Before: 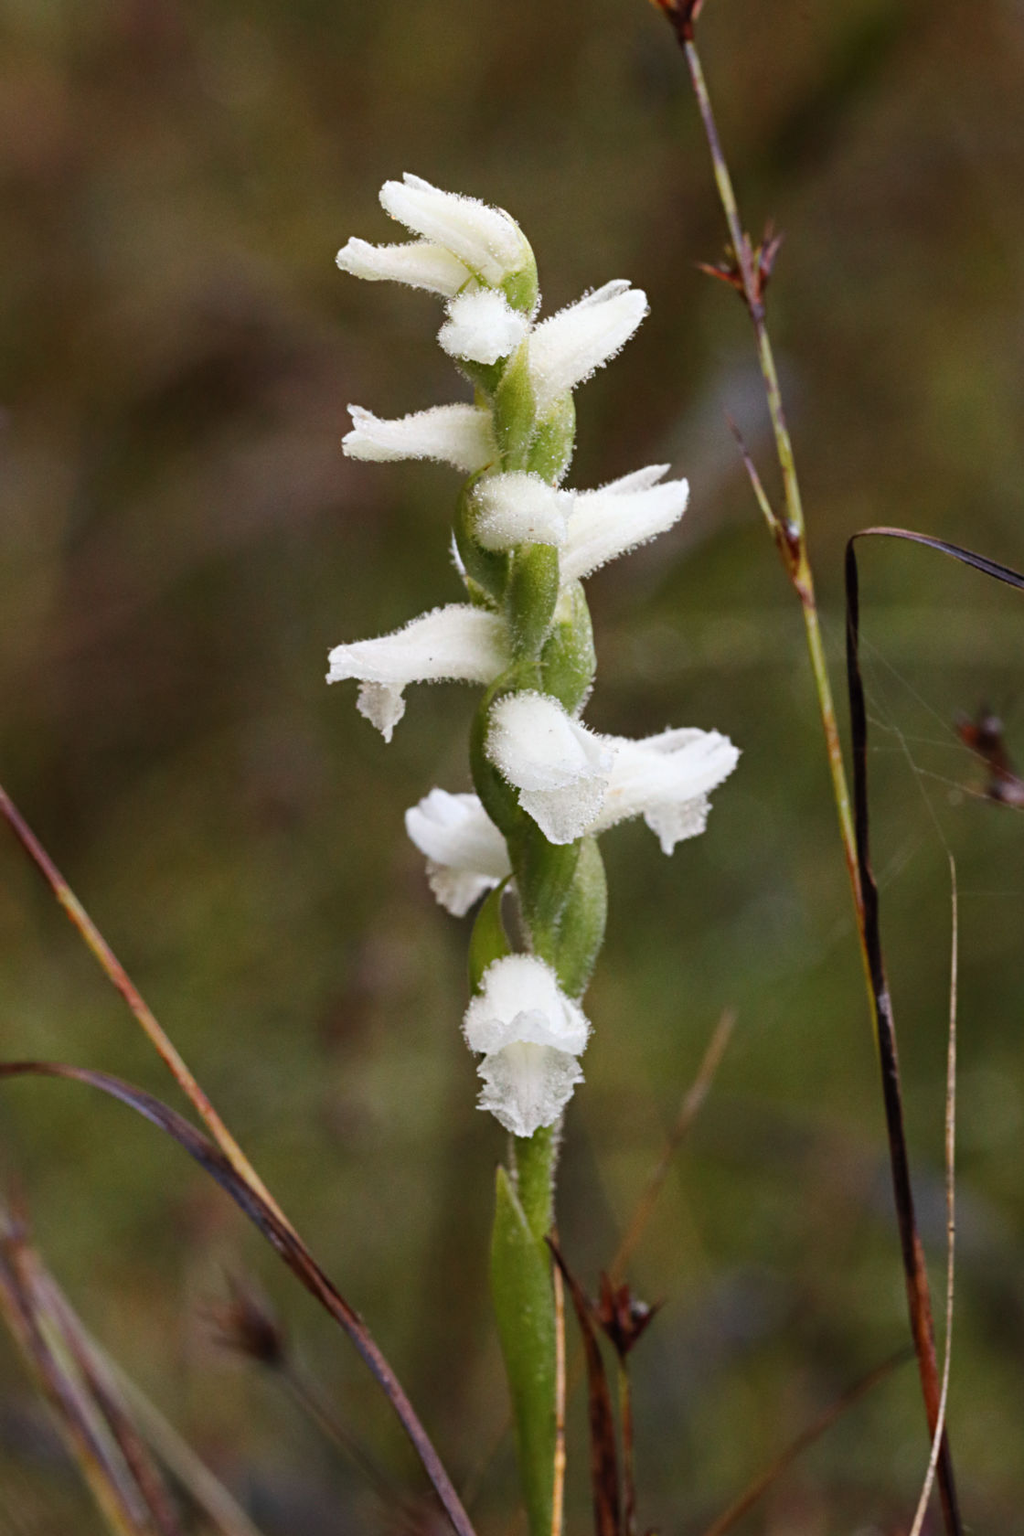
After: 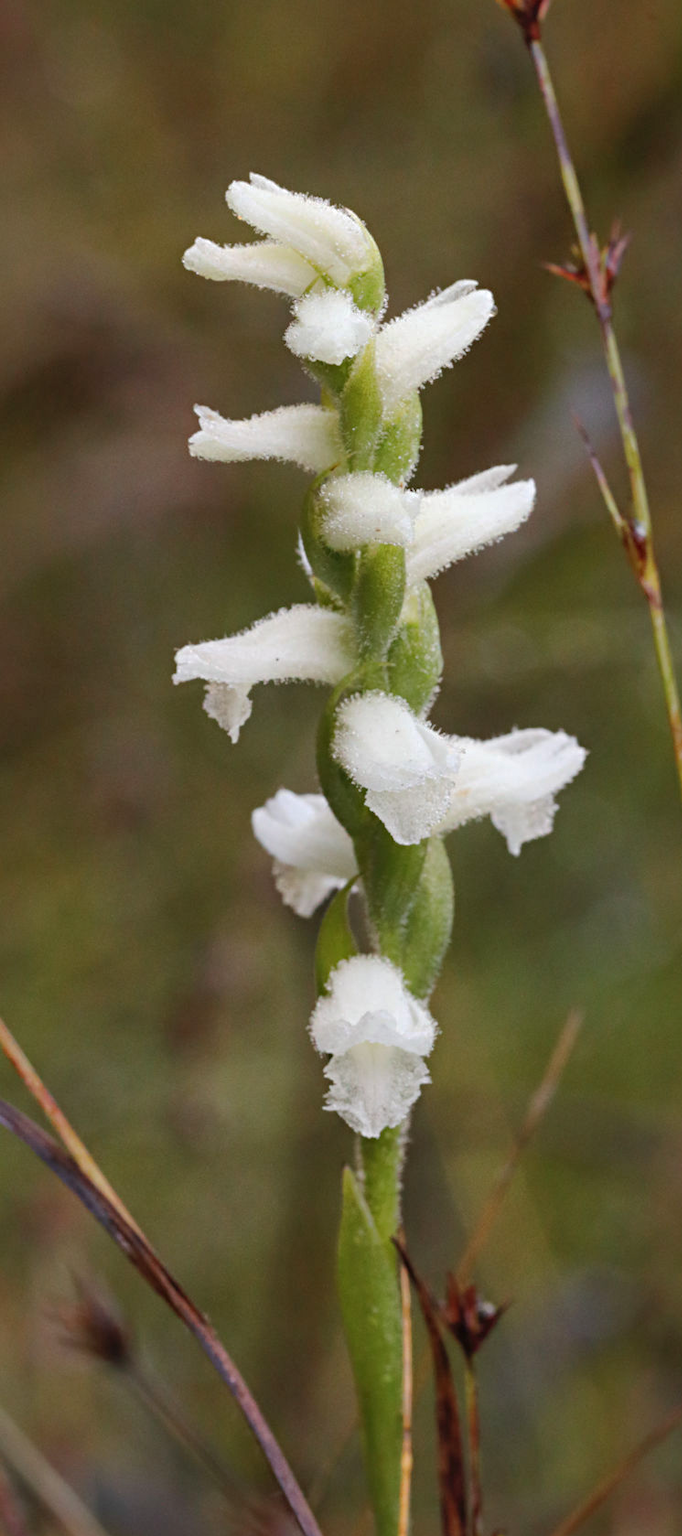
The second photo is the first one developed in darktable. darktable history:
crop and rotate: left 15.055%, right 18.278%
shadows and highlights: on, module defaults
